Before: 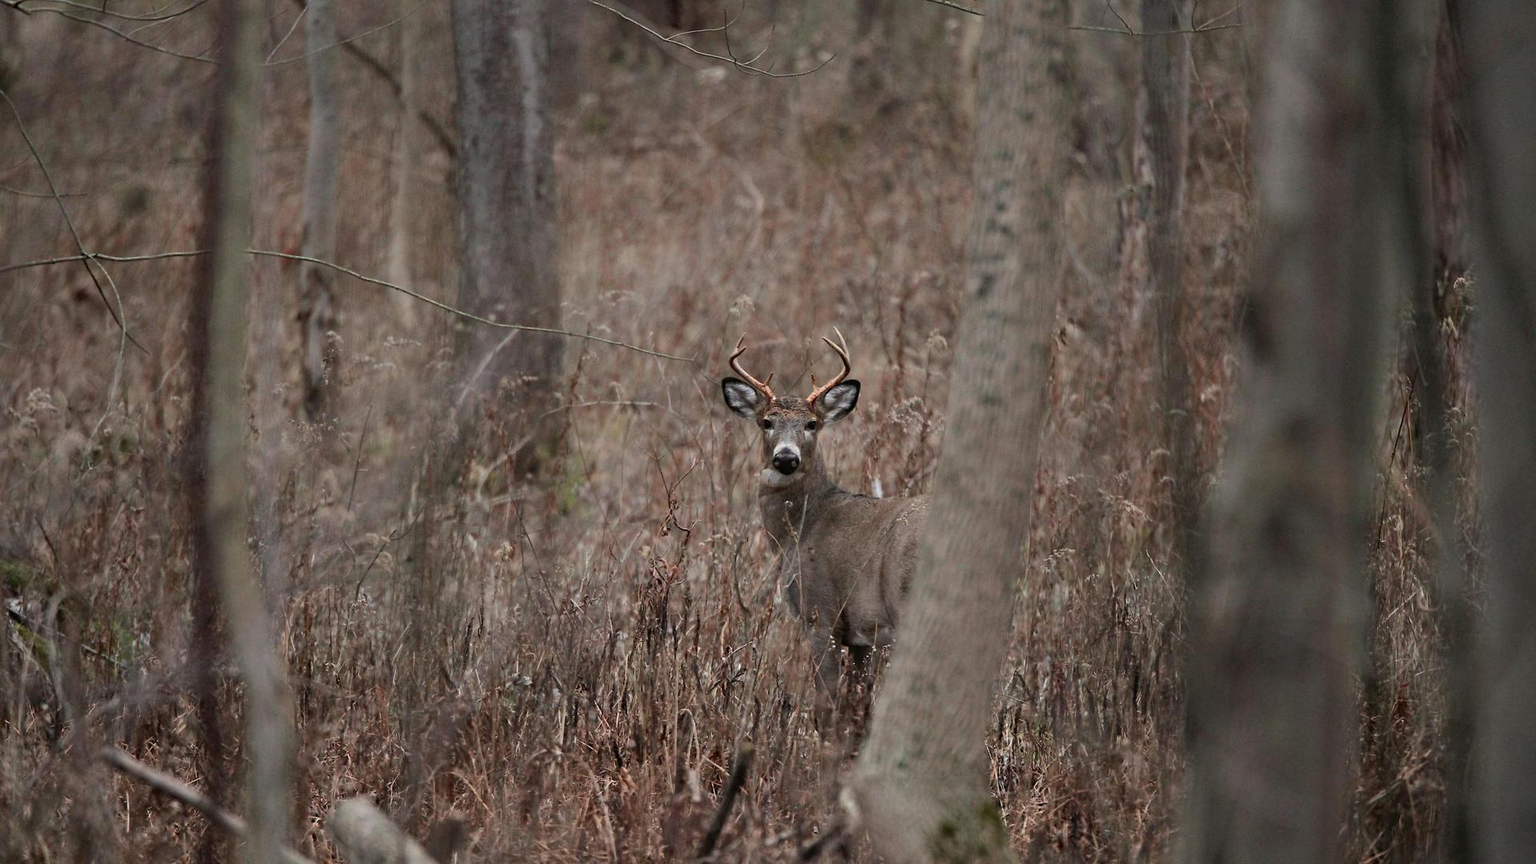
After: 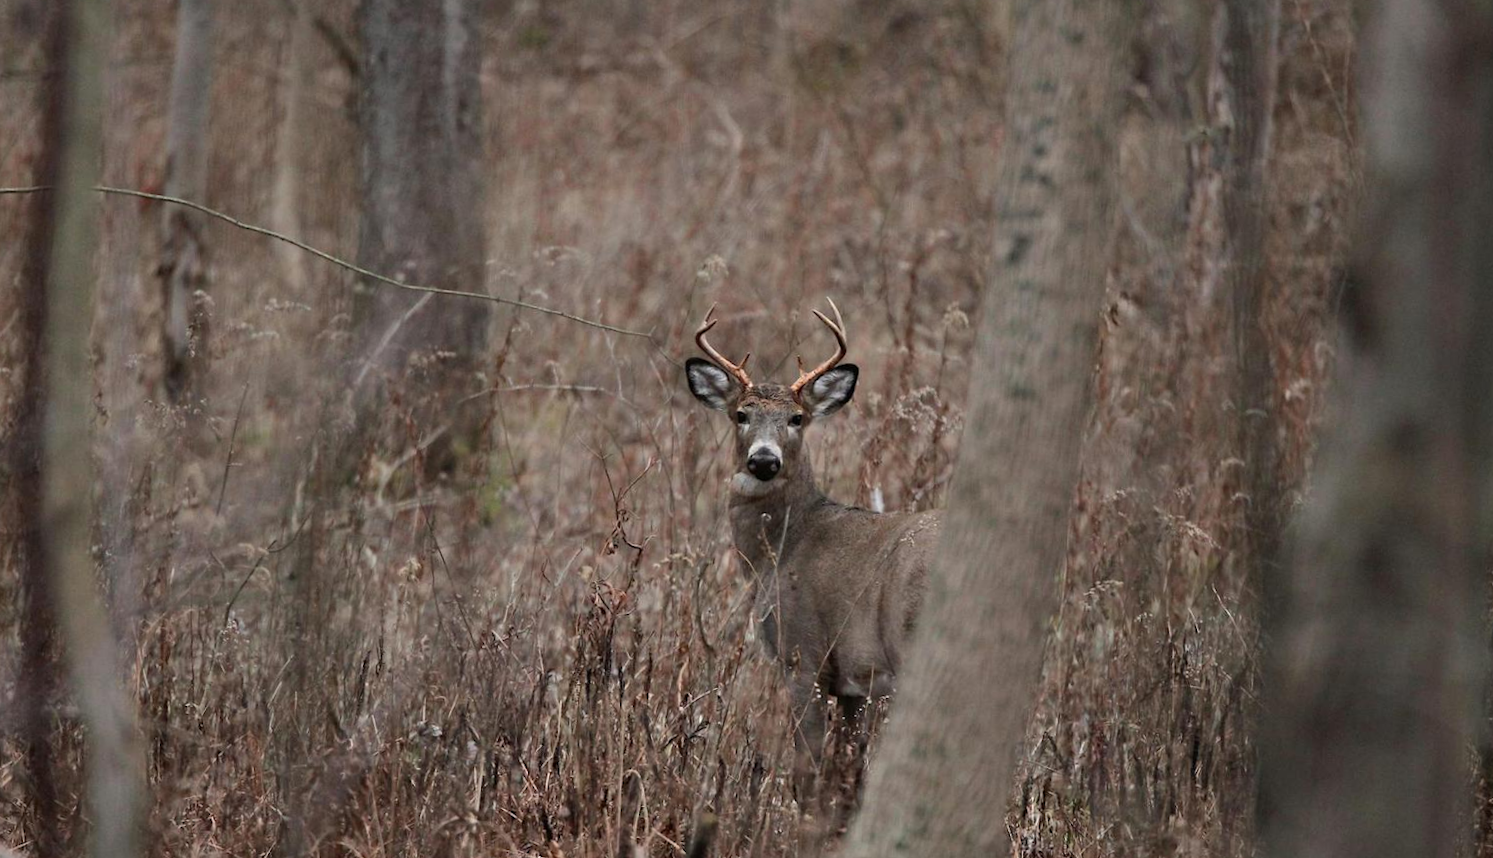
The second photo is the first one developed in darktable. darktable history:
crop and rotate: angle -3.27°, left 5.211%, top 5.211%, right 4.607%, bottom 4.607%
rotate and perspective: rotation -2.12°, lens shift (vertical) 0.009, lens shift (horizontal) -0.008, automatic cropping original format, crop left 0.036, crop right 0.964, crop top 0.05, crop bottom 0.959
